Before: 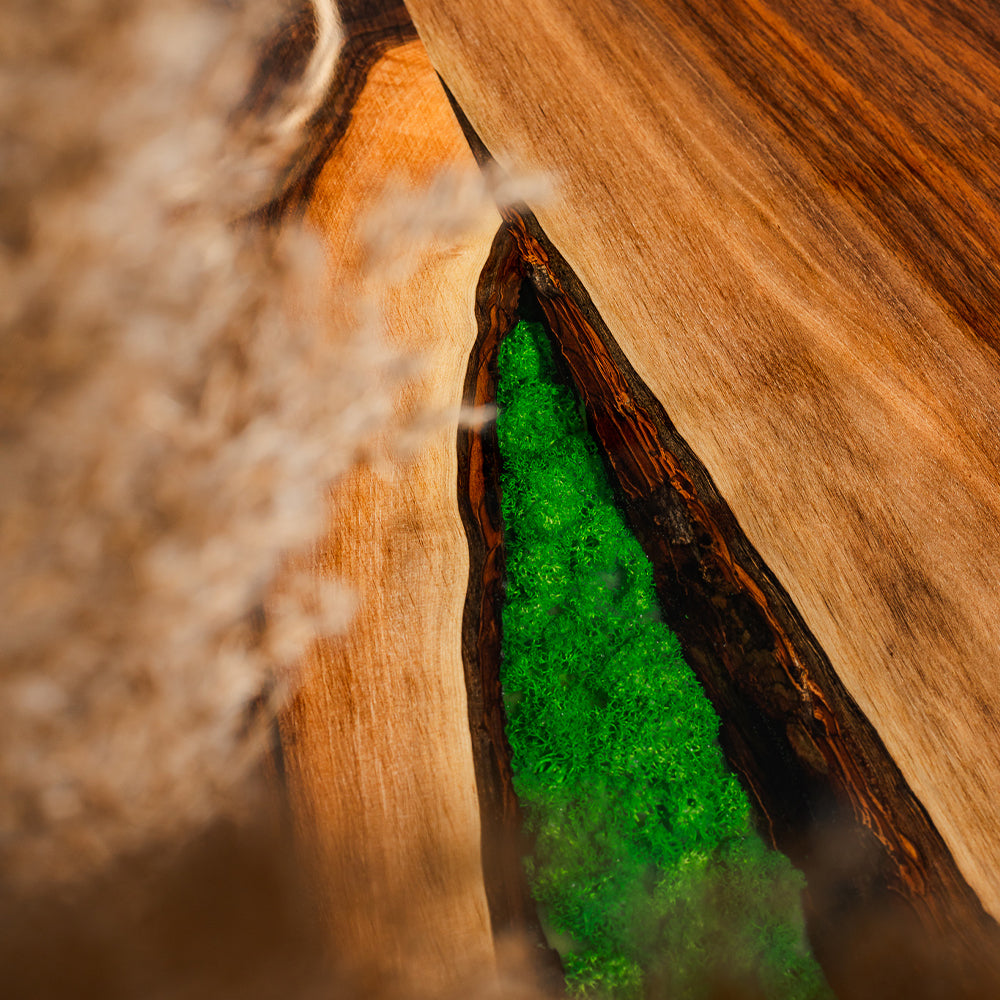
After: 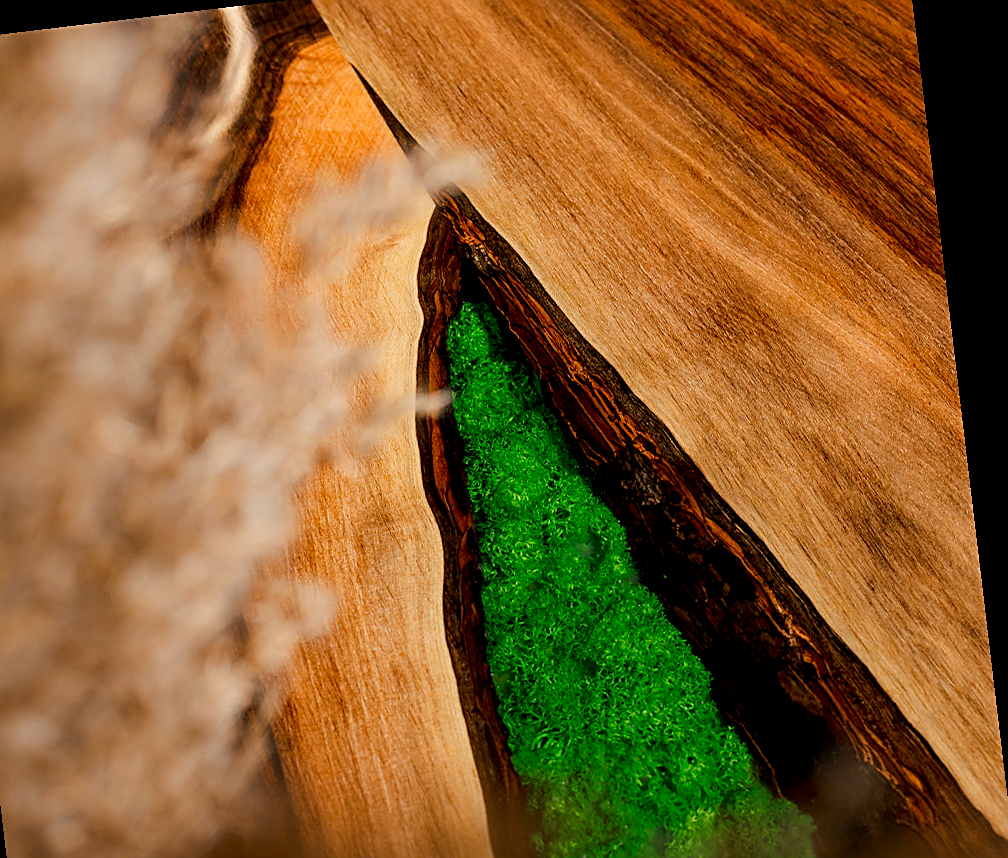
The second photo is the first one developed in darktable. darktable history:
exposure: black level correction 0.009, exposure 0.014 EV, compensate highlight preservation false
rotate and perspective: rotation -6.83°, automatic cropping off
sharpen: on, module defaults
crop: left 8.155%, top 6.611%, bottom 15.385%
